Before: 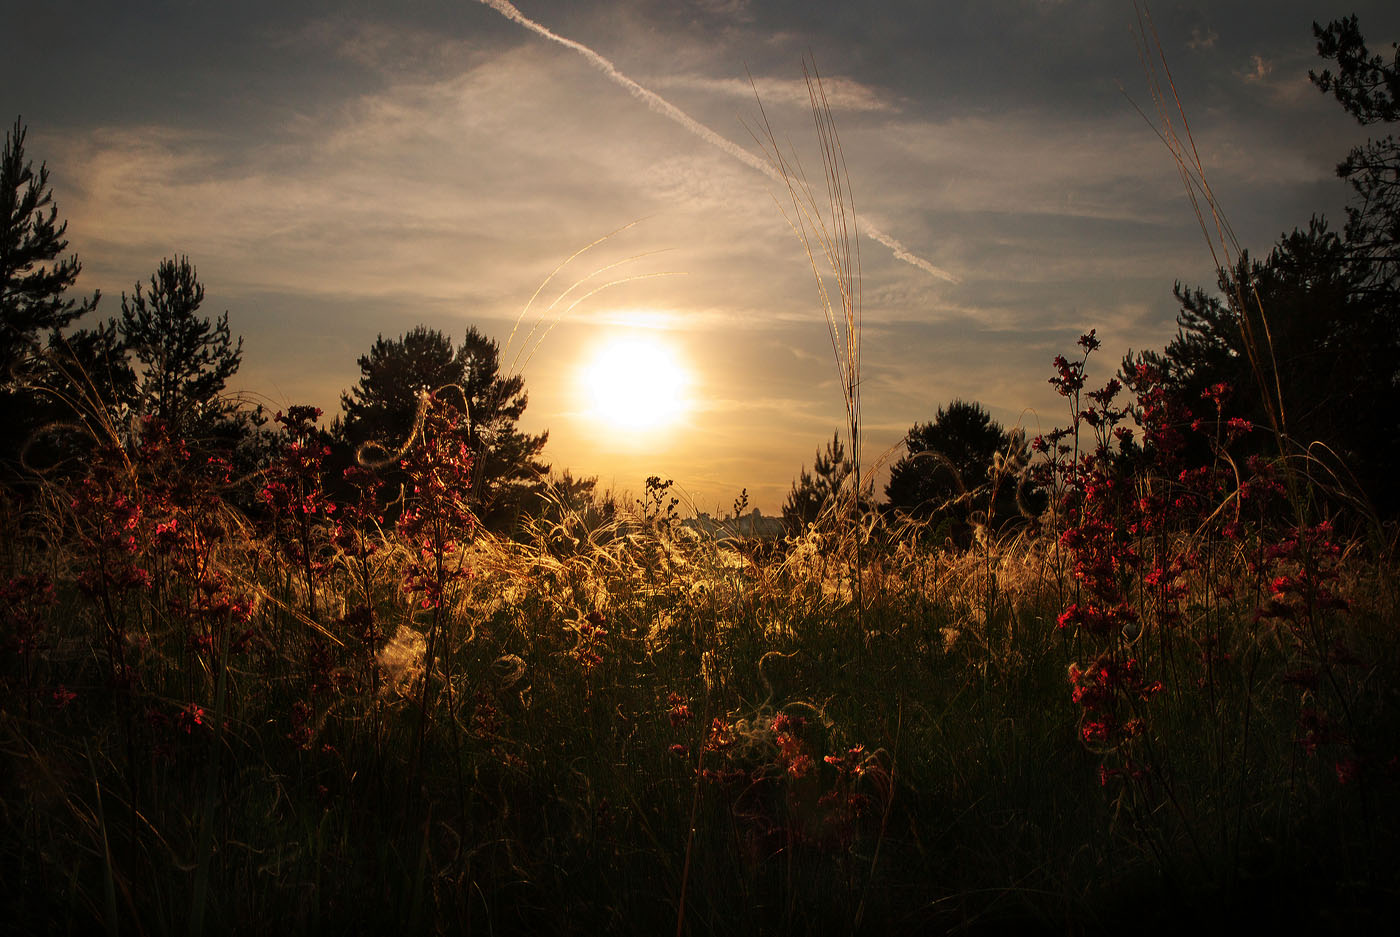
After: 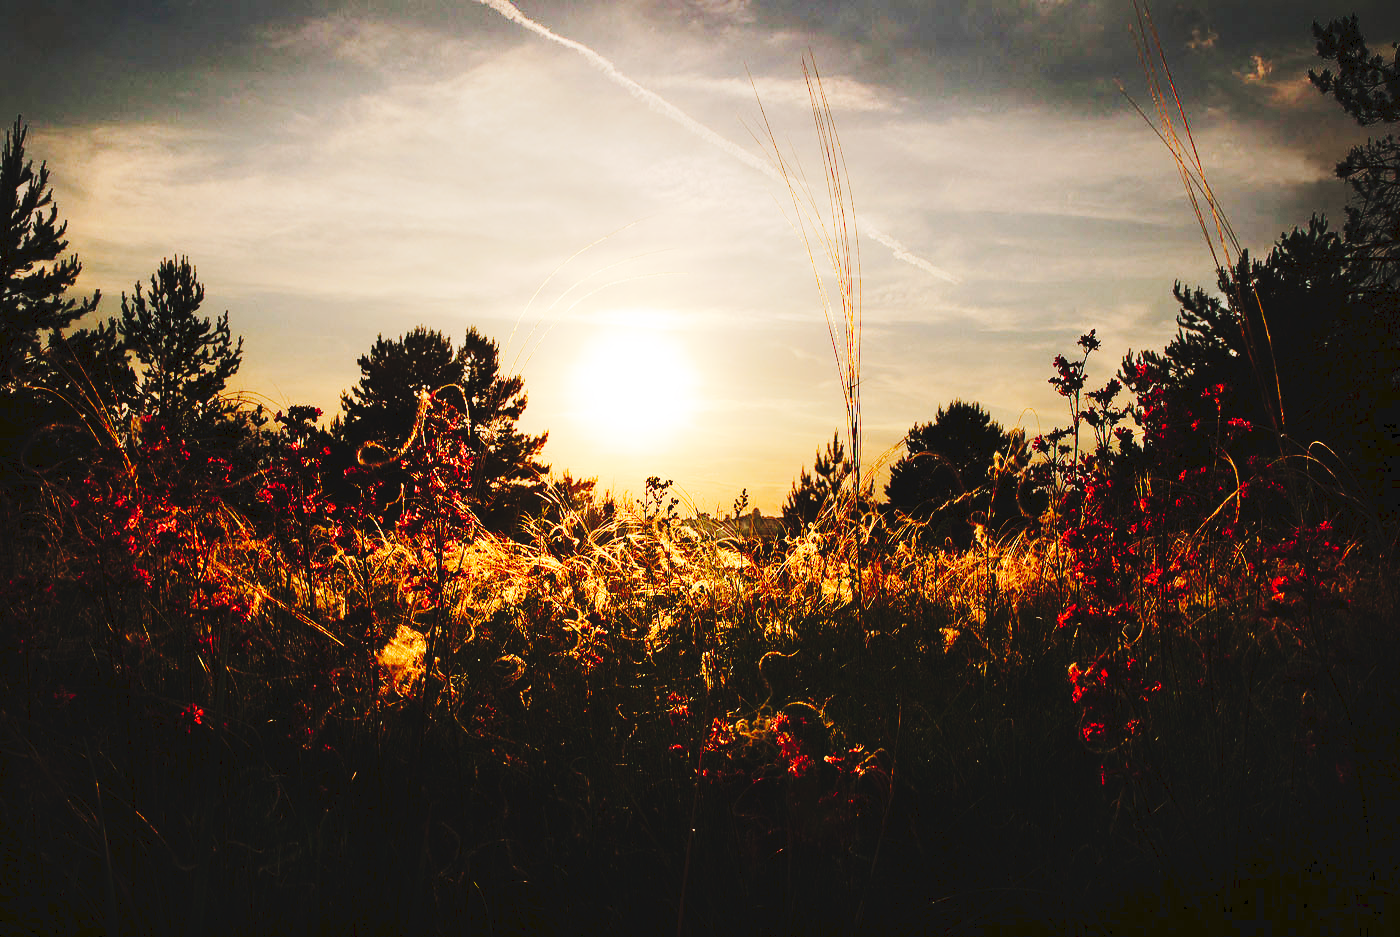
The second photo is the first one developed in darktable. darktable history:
base curve: curves: ch0 [(0, 0) (0.028, 0.03) (0.121, 0.232) (0.46, 0.748) (0.859, 0.968) (1, 1)], preserve colors none
tone curve: curves: ch0 [(0, 0) (0.003, 0.061) (0.011, 0.065) (0.025, 0.066) (0.044, 0.077) (0.069, 0.092) (0.1, 0.106) (0.136, 0.125) (0.177, 0.16) (0.224, 0.206) (0.277, 0.272) (0.335, 0.356) (0.399, 0.472) (0.468, 0.59) (0.543, 0.686) (0.623, 0.766) (0.709, 0.832) (0.801, 0.886) (0.898, 0.929) (1, 1)], preserve colors none
